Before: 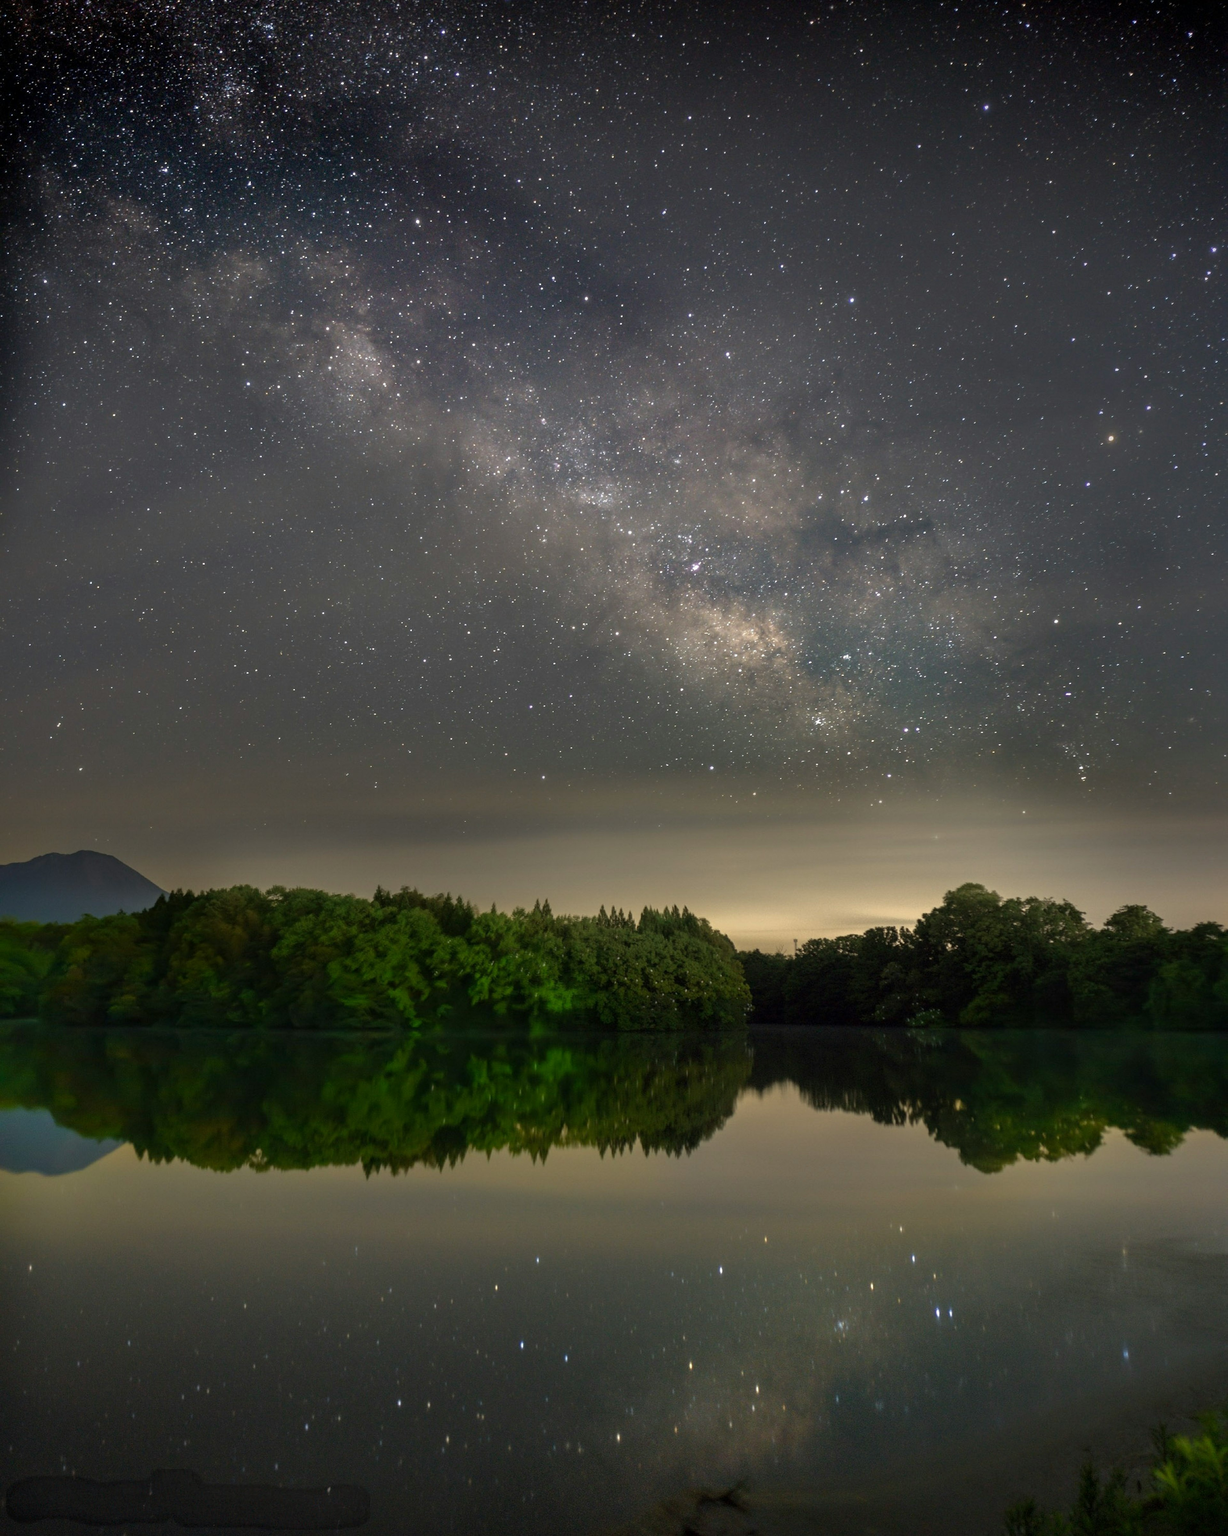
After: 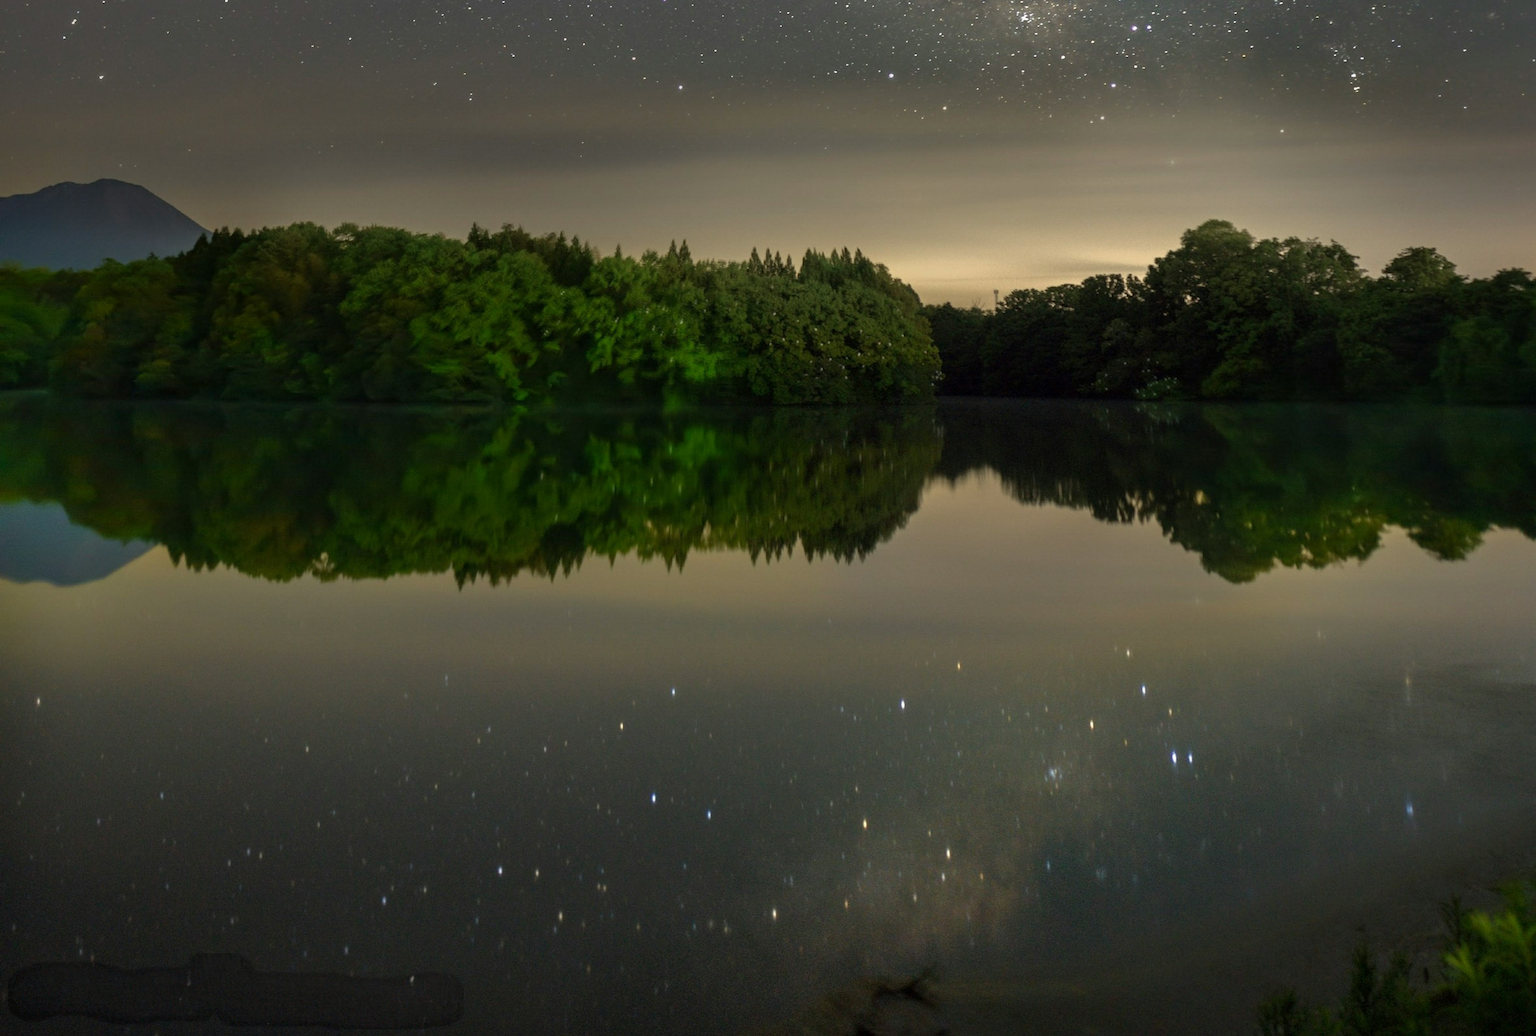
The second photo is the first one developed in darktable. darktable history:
crop and rotate: top 46.088%, right 0.056%
